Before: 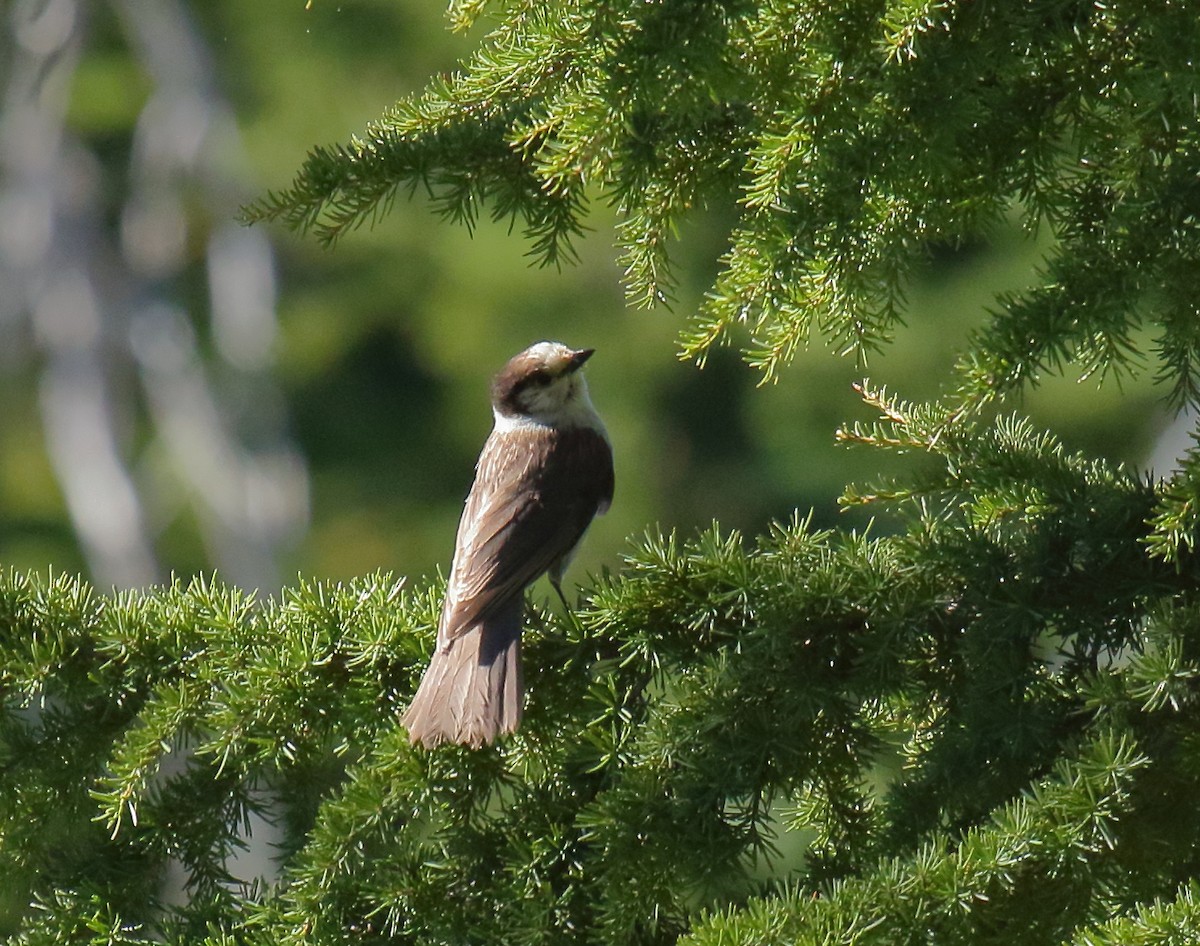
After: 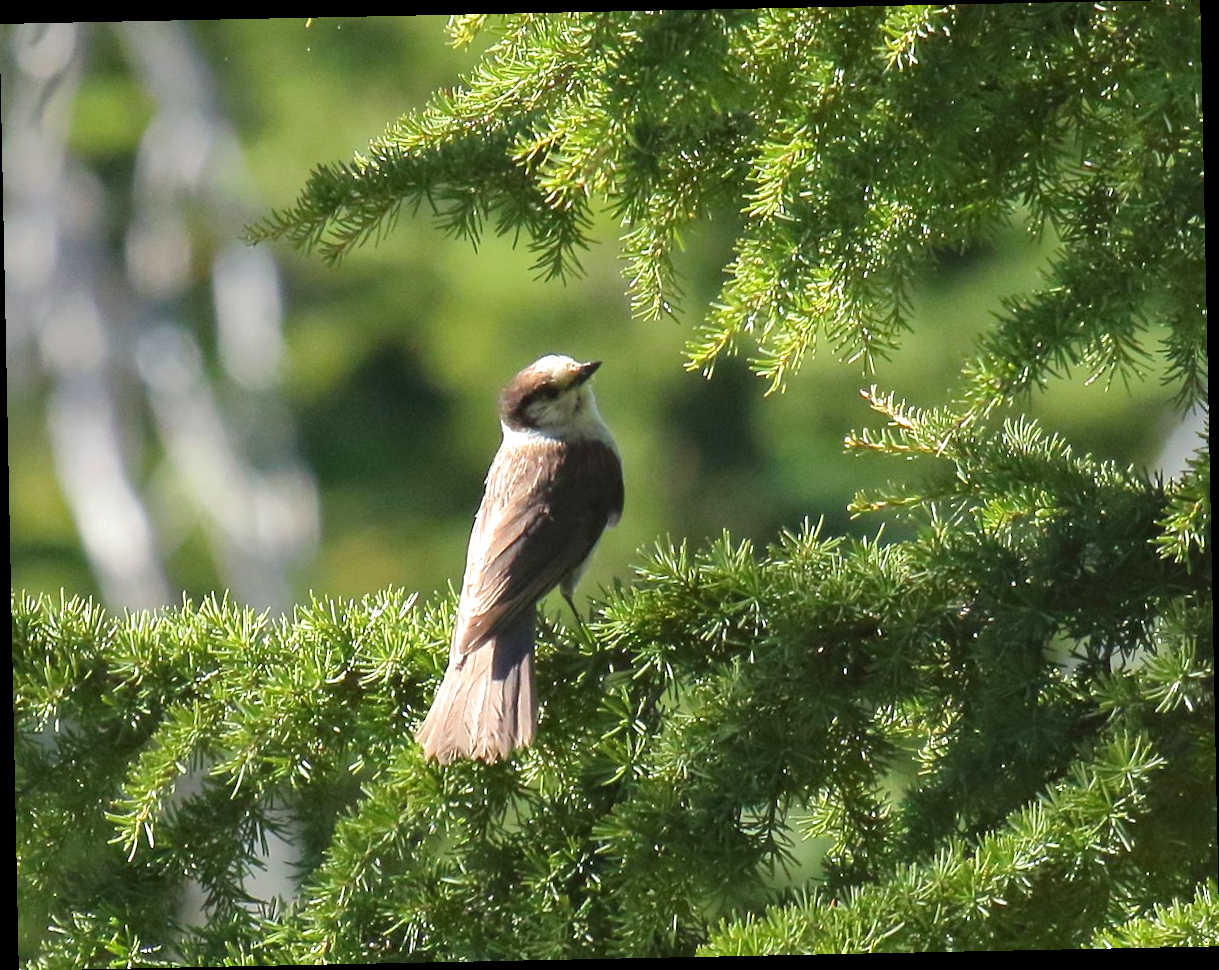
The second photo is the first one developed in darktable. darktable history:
exposure: exposure 0.77 EV, compensate highlight preservation false
rotate and perspective: rotation -1.17°, automatic cropping off
